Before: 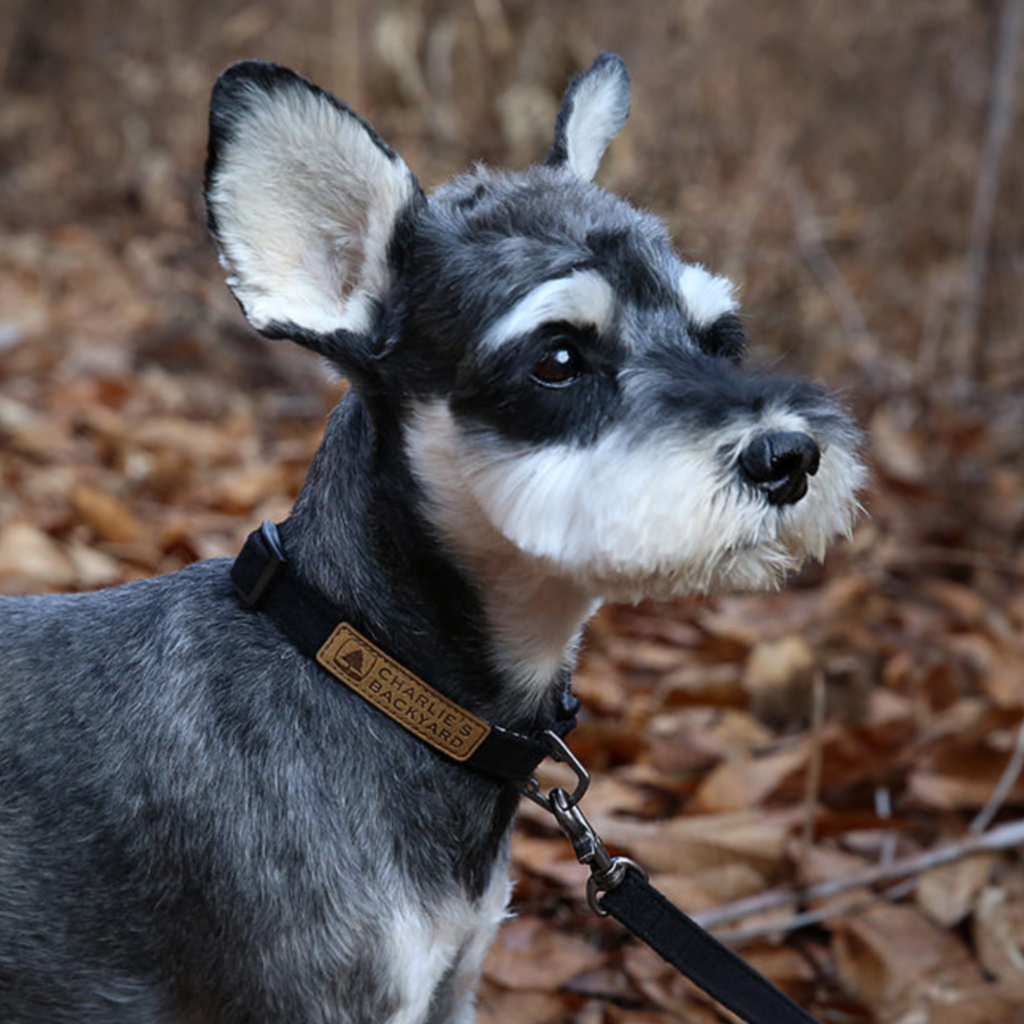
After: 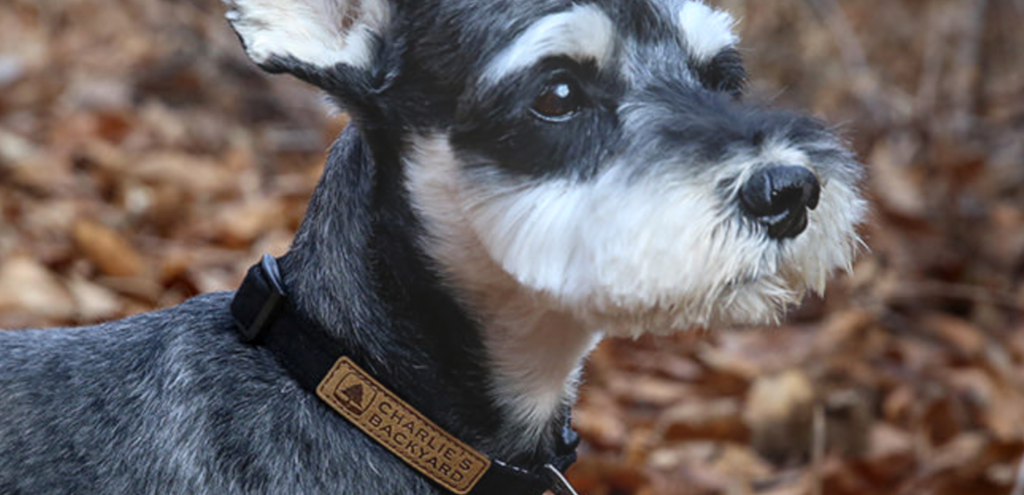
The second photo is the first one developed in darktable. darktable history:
local contrast: on, module defaults
crop and rotate: top 26.056%, bottom 25.543%
bloom: size 38%, threshold 95%, strength 30%
